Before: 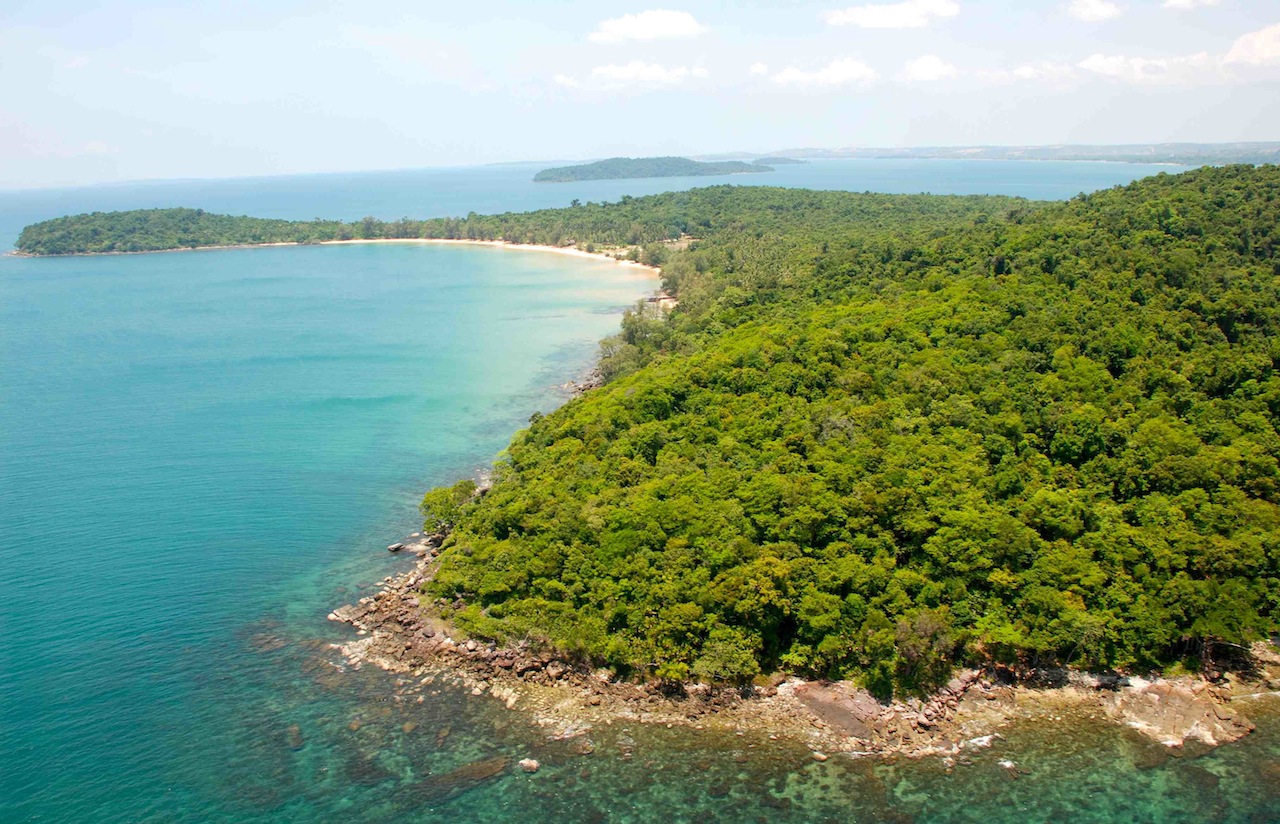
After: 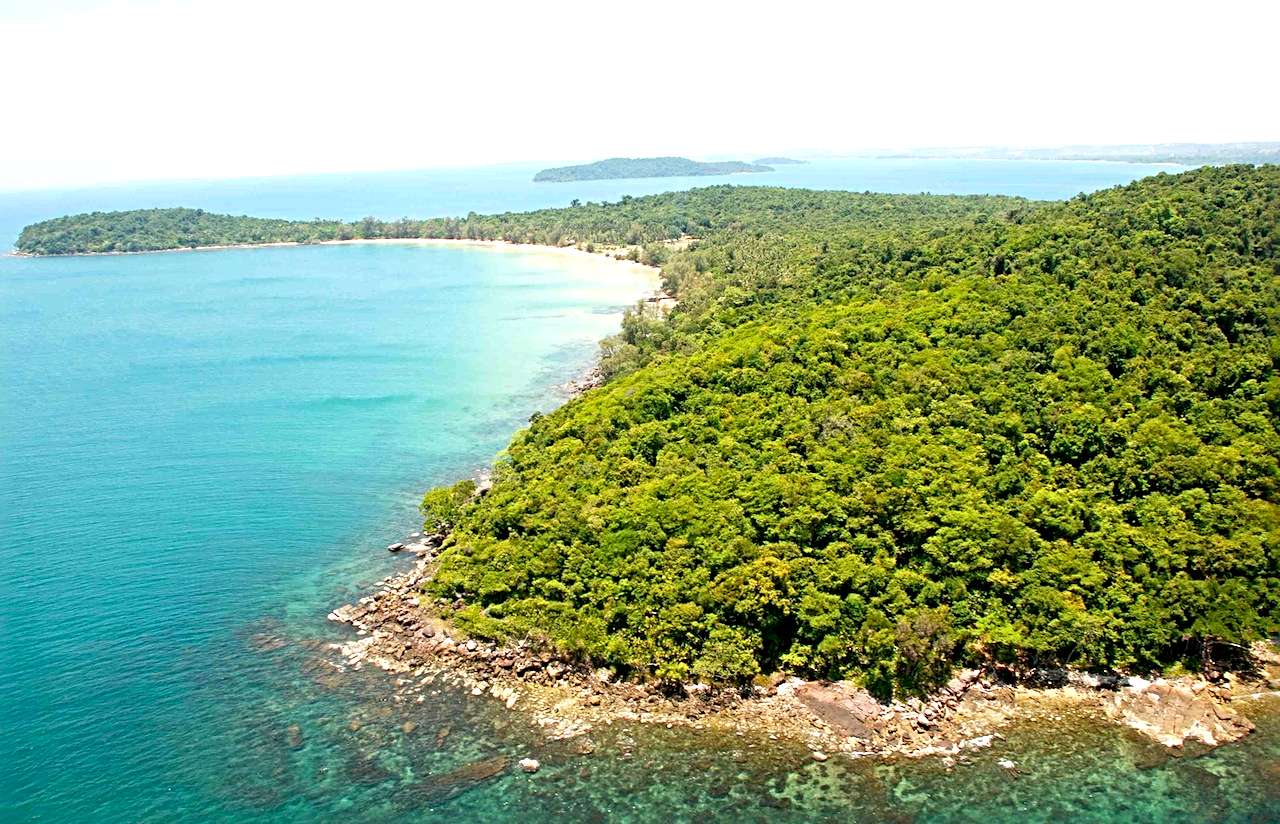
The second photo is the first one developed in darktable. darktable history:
exposure: black level correction 0.001, exposure 0.5 EV, compensate exposure bias true, compensate highlight preservation false
sharpen: radius 4.883
